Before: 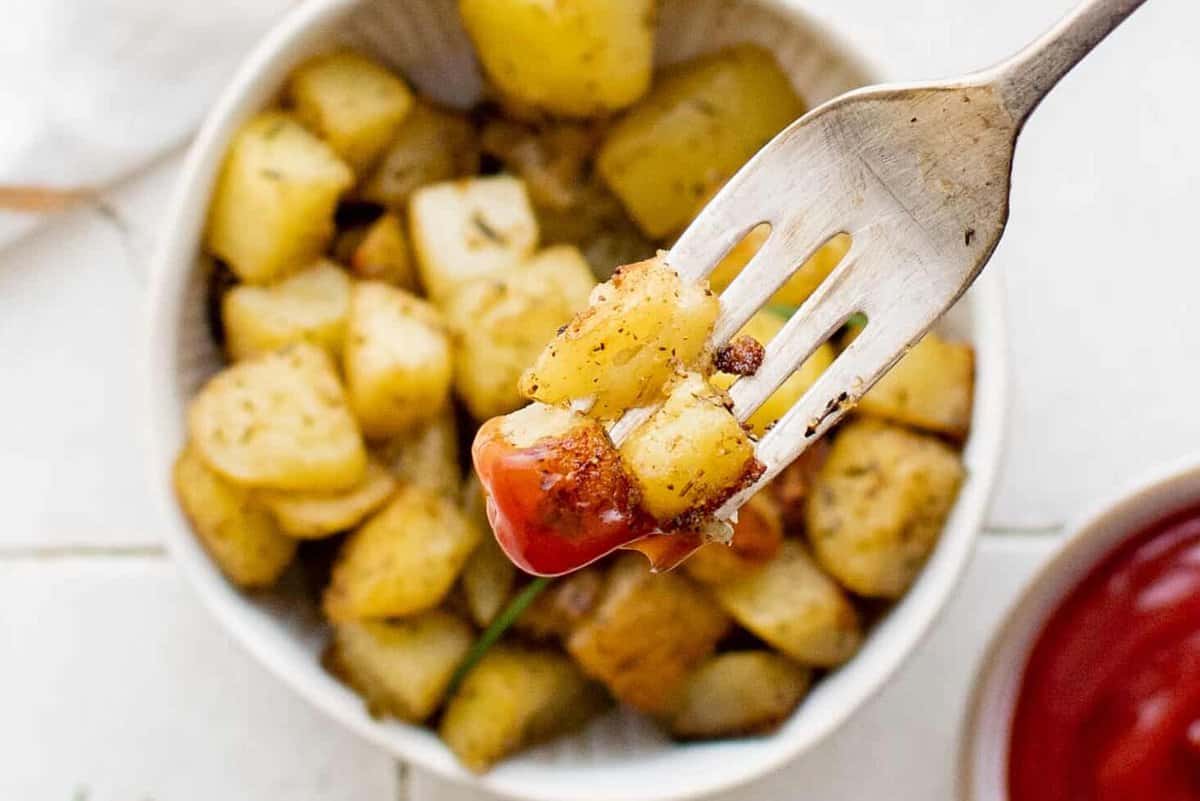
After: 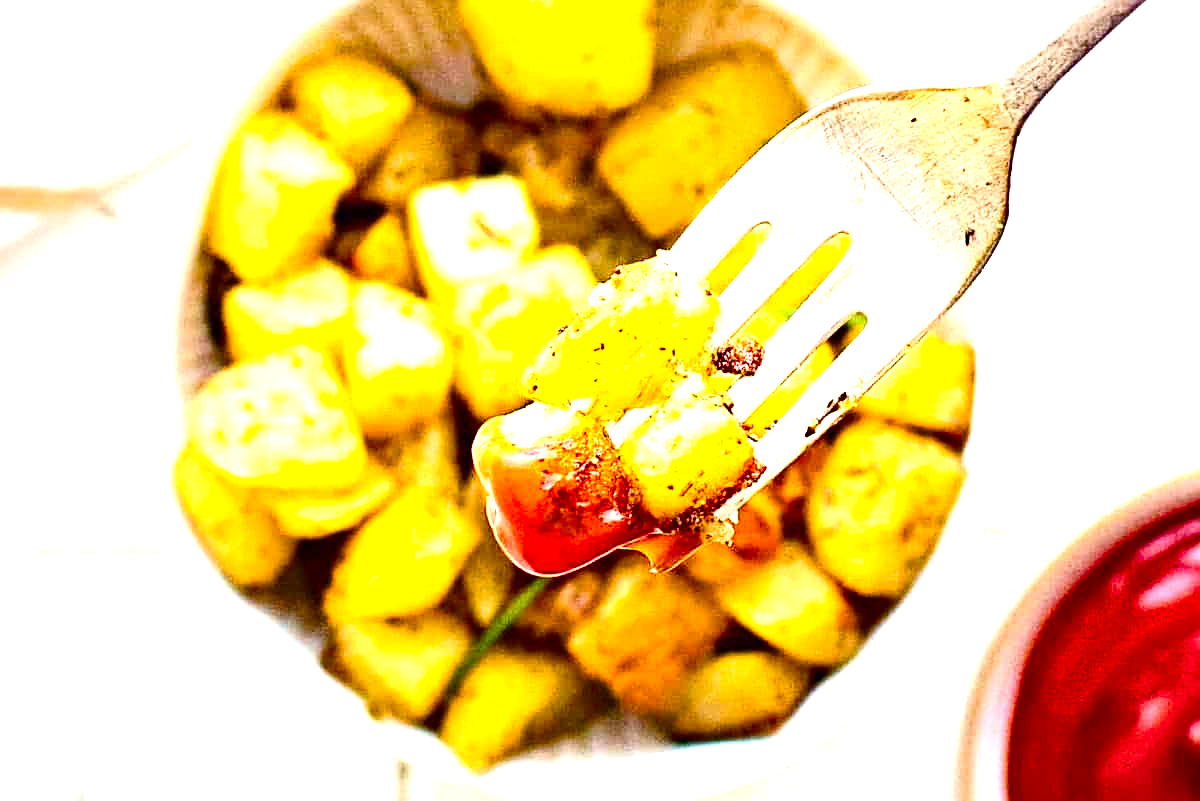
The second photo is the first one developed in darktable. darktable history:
sharpen: on, module defaults
contrast brightness saturation: contrast 0.196, brightness -0.108, saturation 0.099
haze removal: compatibility mode true, adaptive false
exposure: black level correction 0, exposure 1.668 EV, compensate highlight preservation false
color balance rgb: linear chroma grading › global chroma 14.76%, perceptual saturation grading › global saturation 15.418%, perceptual saturation grading › highlights -19.434%, perceptual saturation grading › shadows 20.535%, global vibrance 14.995%
vignetting: brightness -0.423, saturation -0.193, center (0.219, -0.231)
